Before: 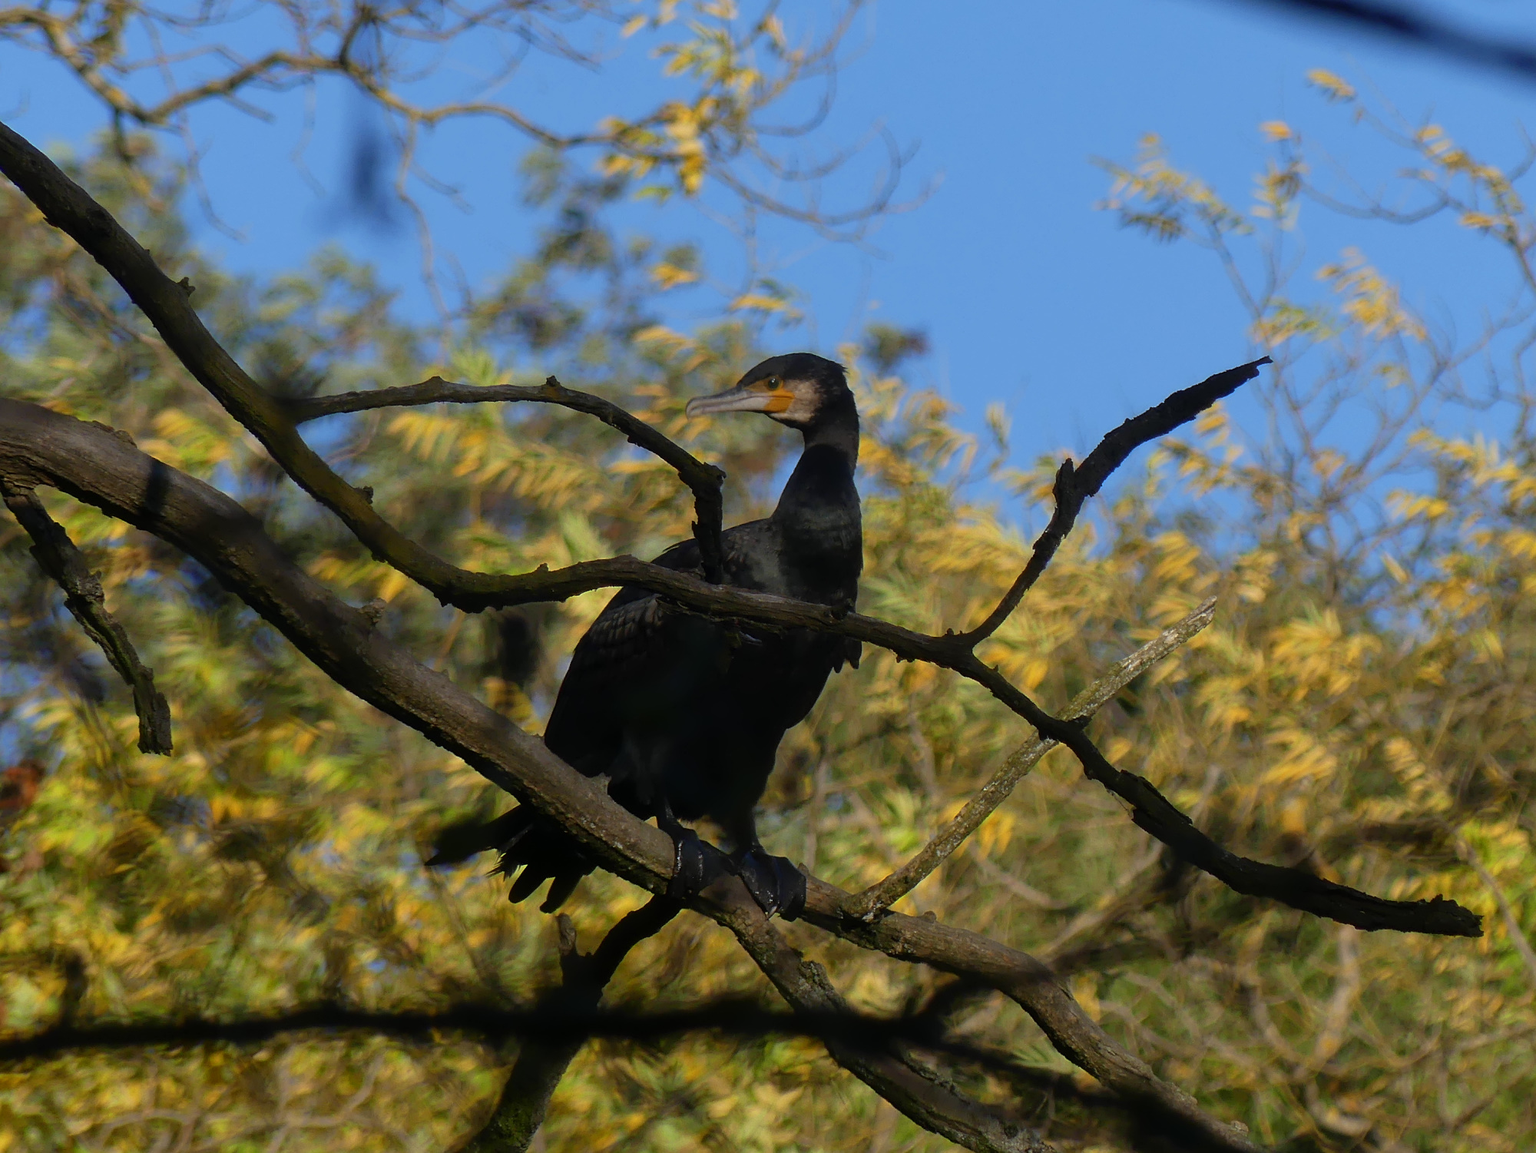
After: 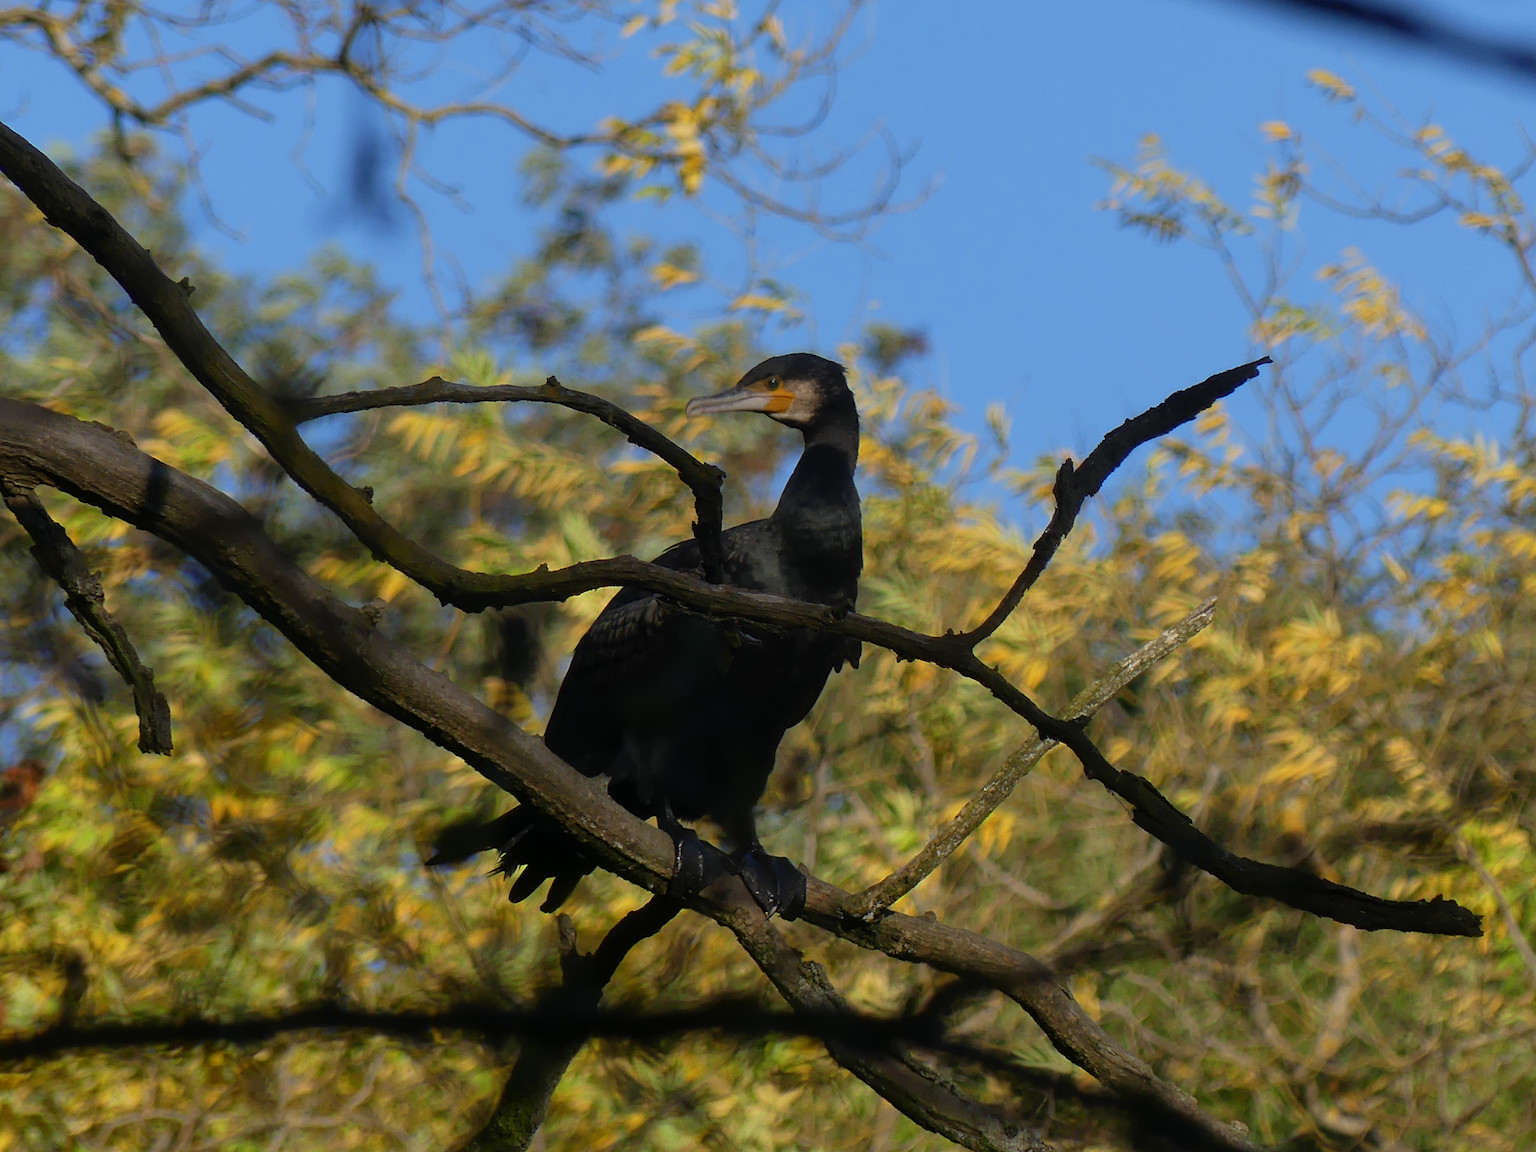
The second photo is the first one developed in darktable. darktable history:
white balance: red 1, blue 1
exposure: compensate highlight preservation false
